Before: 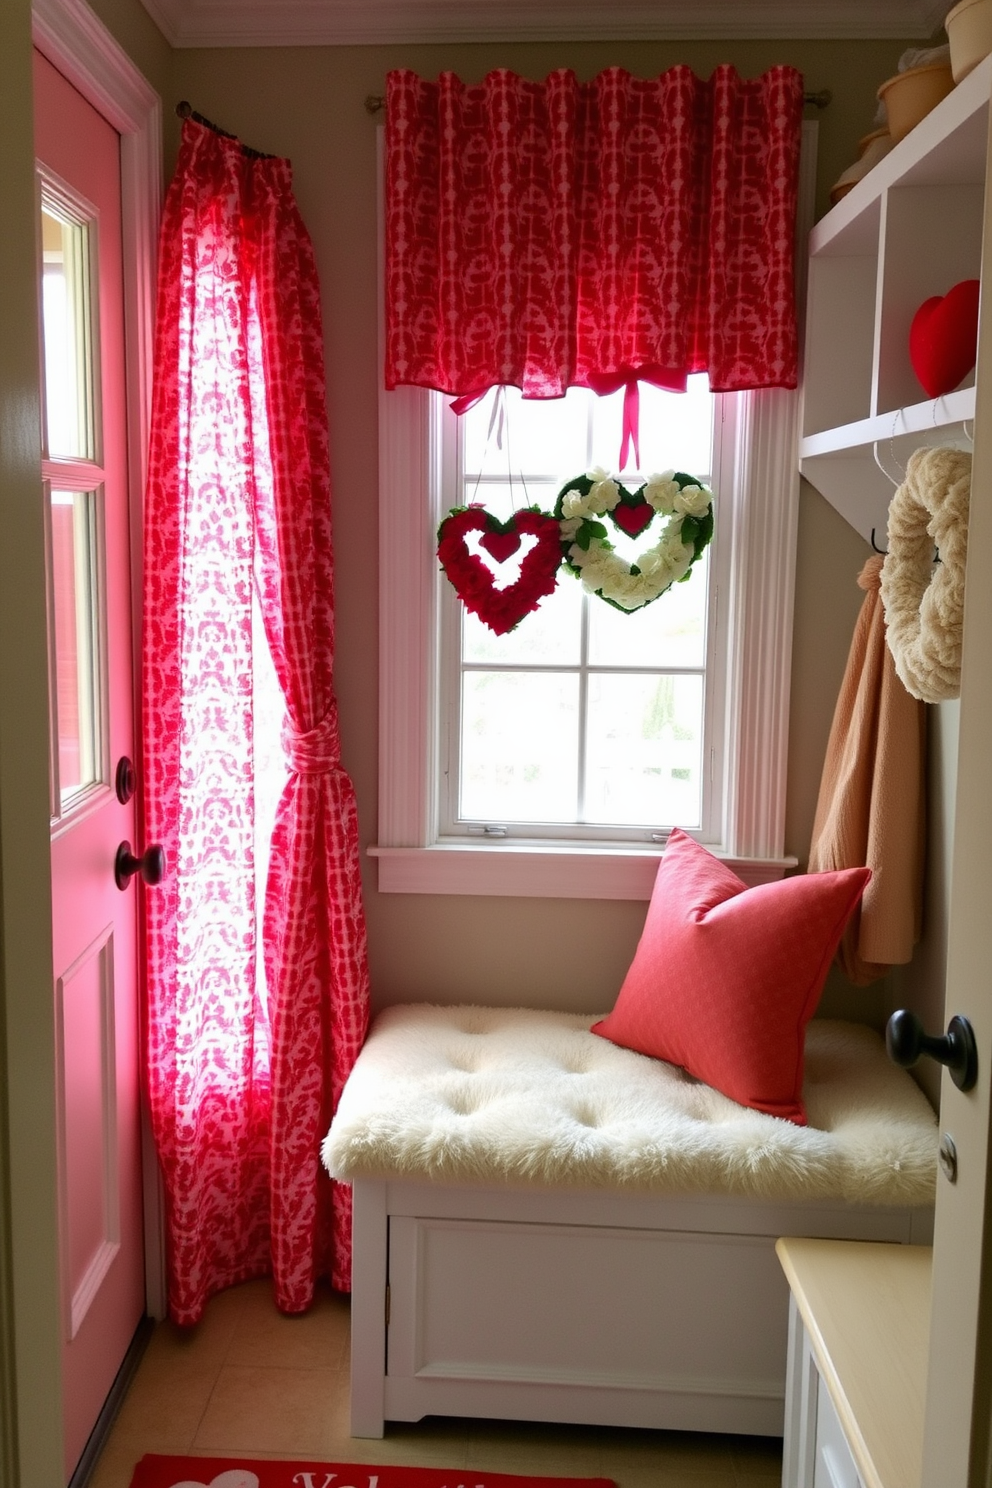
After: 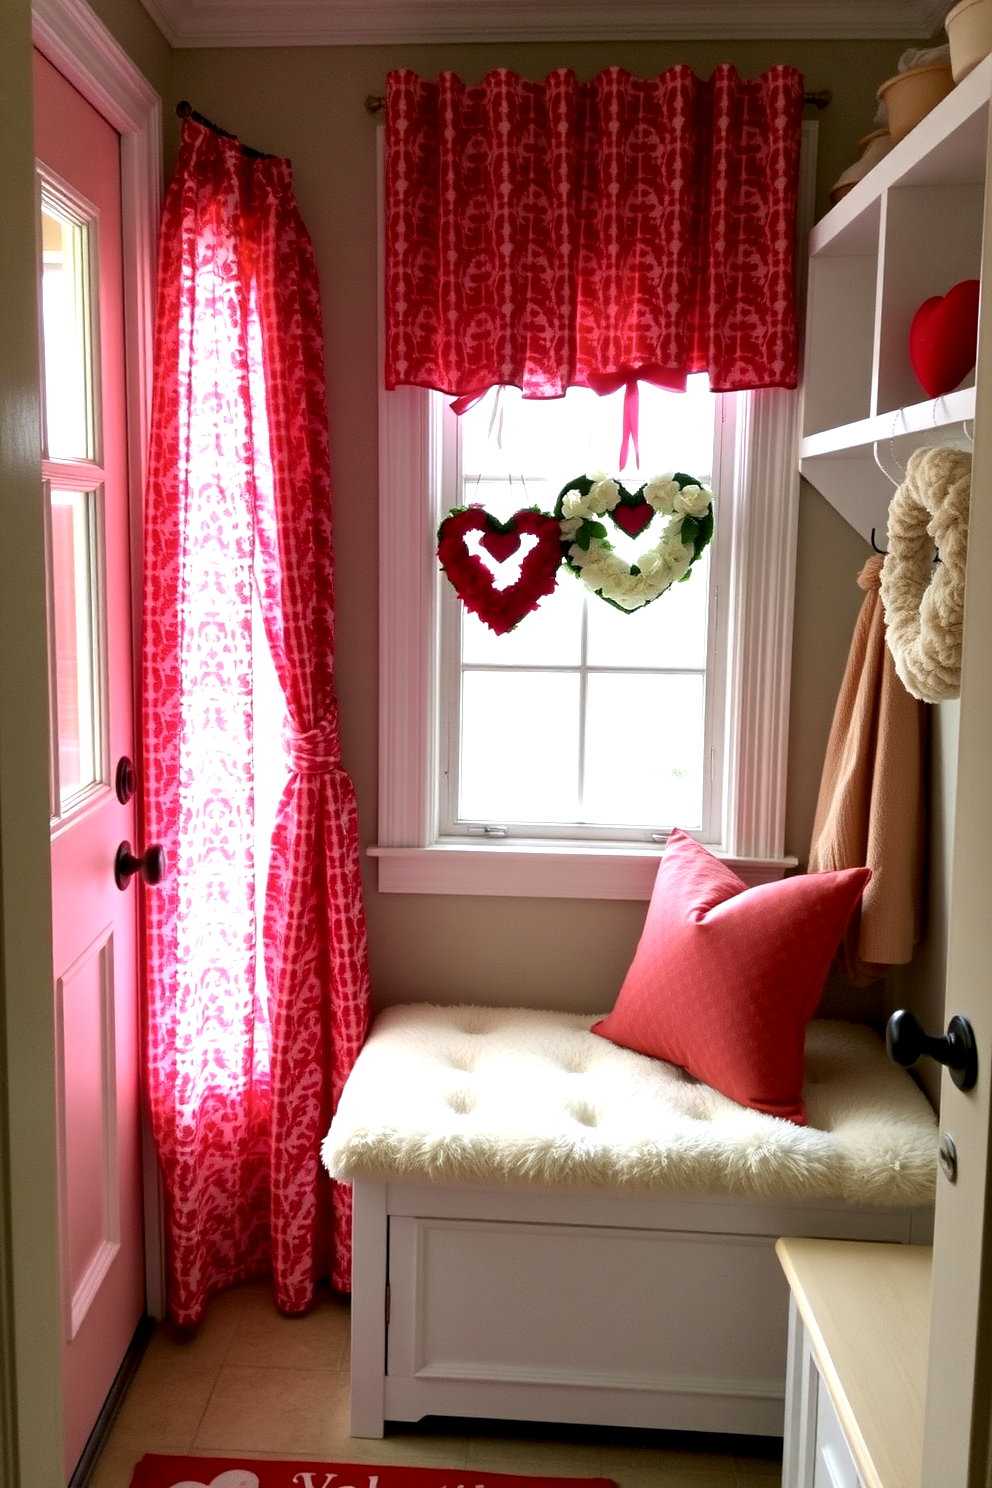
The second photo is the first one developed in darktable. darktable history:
local contrast: highlights 188%, shadows 116%, detail 139%, midtone range 0.253
